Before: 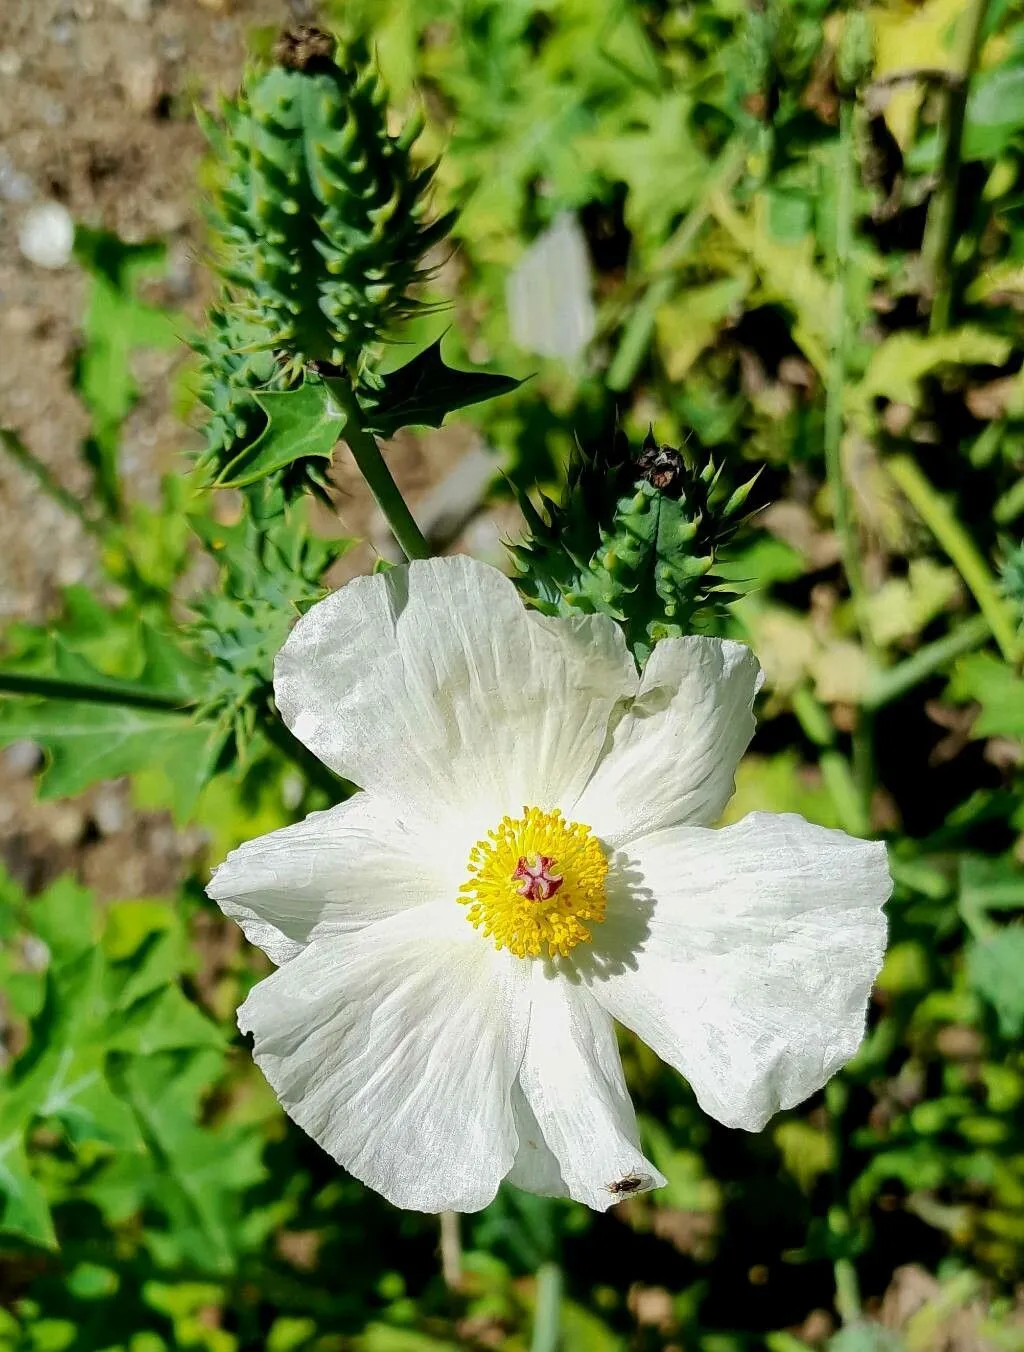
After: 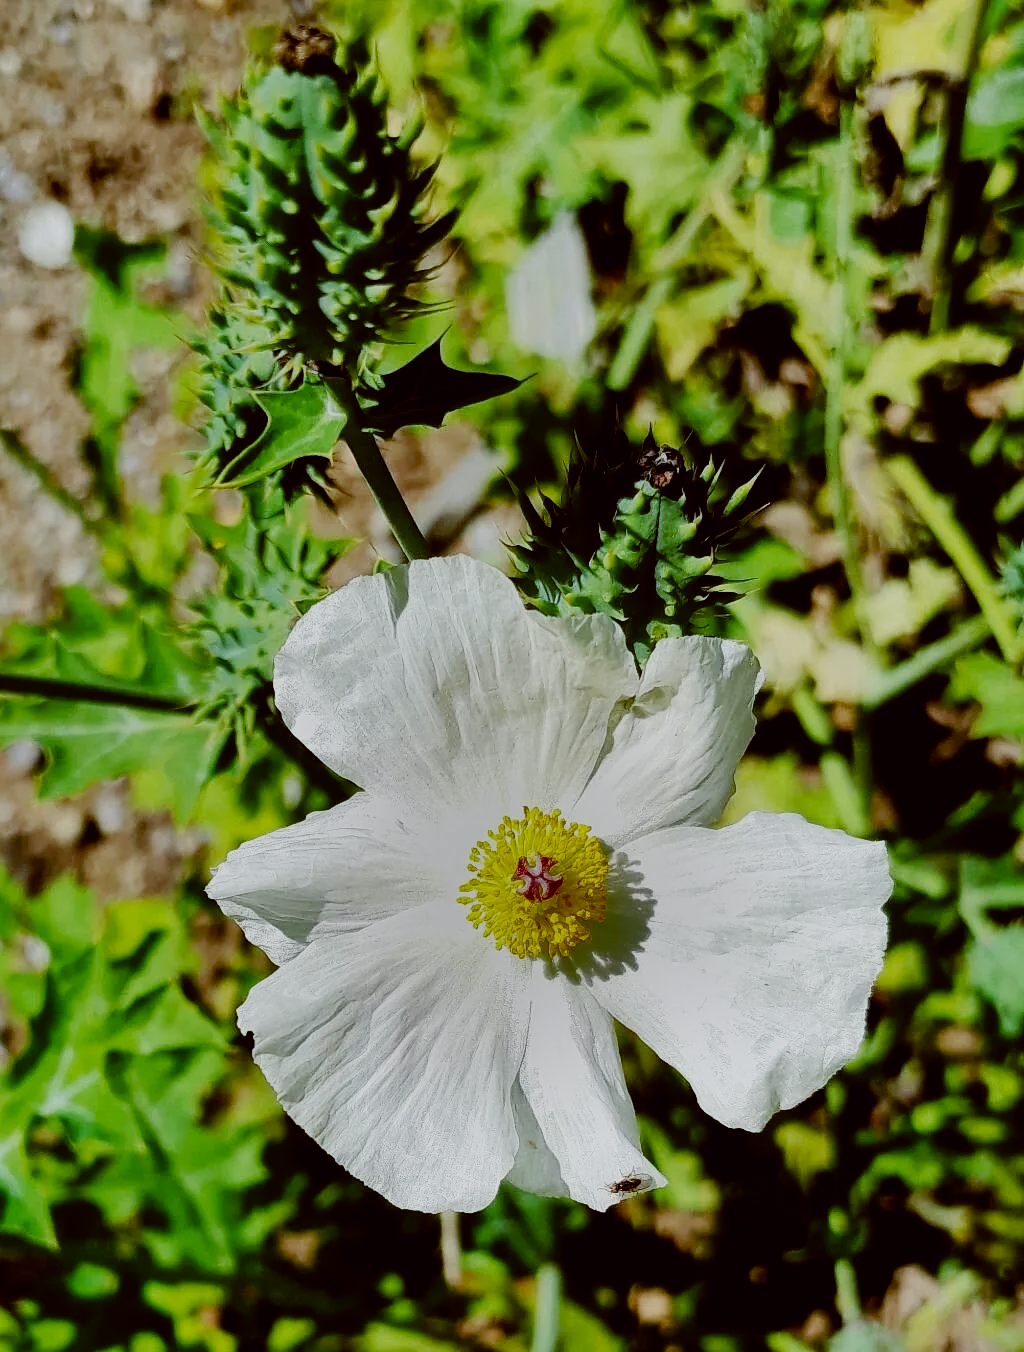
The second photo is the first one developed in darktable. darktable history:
sigmoid: skew -0.2, preserve hue 0%, red attenuation 0.1, red rotation 0.035, green attenuation 0.1, green rotation -0.017, blue attenuation 0.15, blue rotation -0.052, base primaries Rec2020
shadows and highlights: shadows 20.91, highlights -82.73, soften with gaussian
color balance: lift [1, 1.015, 1.004, 0.985], gamma [1, 0.958, 0.971, 1.042], gain [1, 0.956, 0.977, 1.044]
